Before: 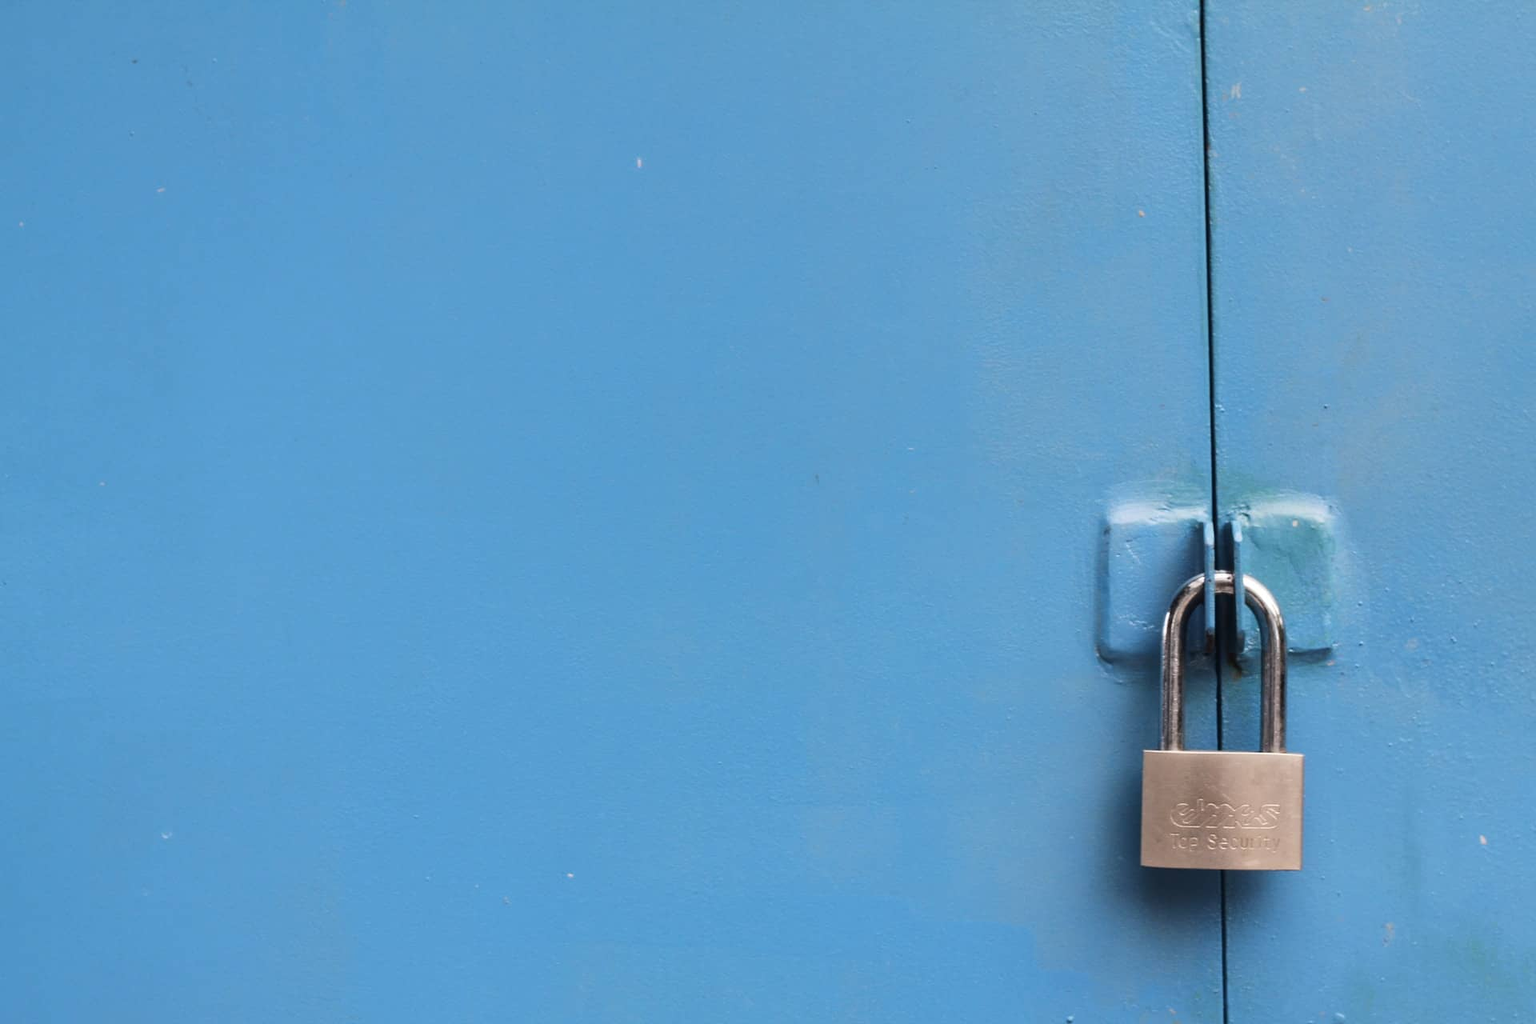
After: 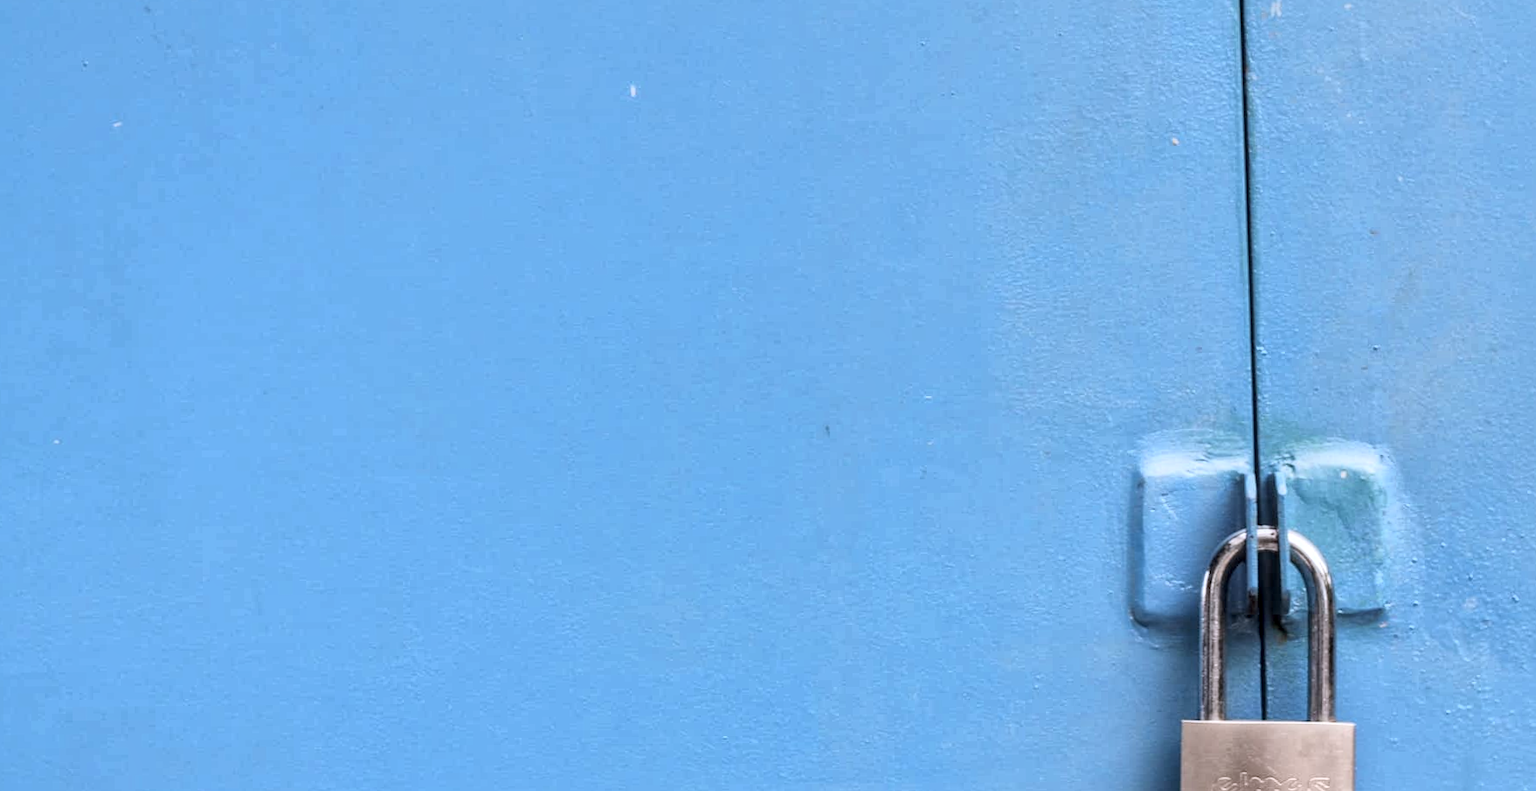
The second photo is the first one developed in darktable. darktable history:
crop: left 2.737%, top 7.287%, right 3.421%, bottom 20.179%
global tonemap: drago (1, 100), detail 1
rotate and perspective: rotation -0.45°, automatic cropping original format, crop left 0.008, crop right 0.992, crop top 0.012, crop bottom 0.988
local contrast: on, module defaults
color zones: curves: ch1 [(0, 0.469) (0.01, 0.469) (0.12, 0.446) (0.248, 0.469) (0.5, 0.5) (0.748, 0.5) (0.99, 0.469) (1, 0.469)]
white balance: red 0.984, blue 1.059
